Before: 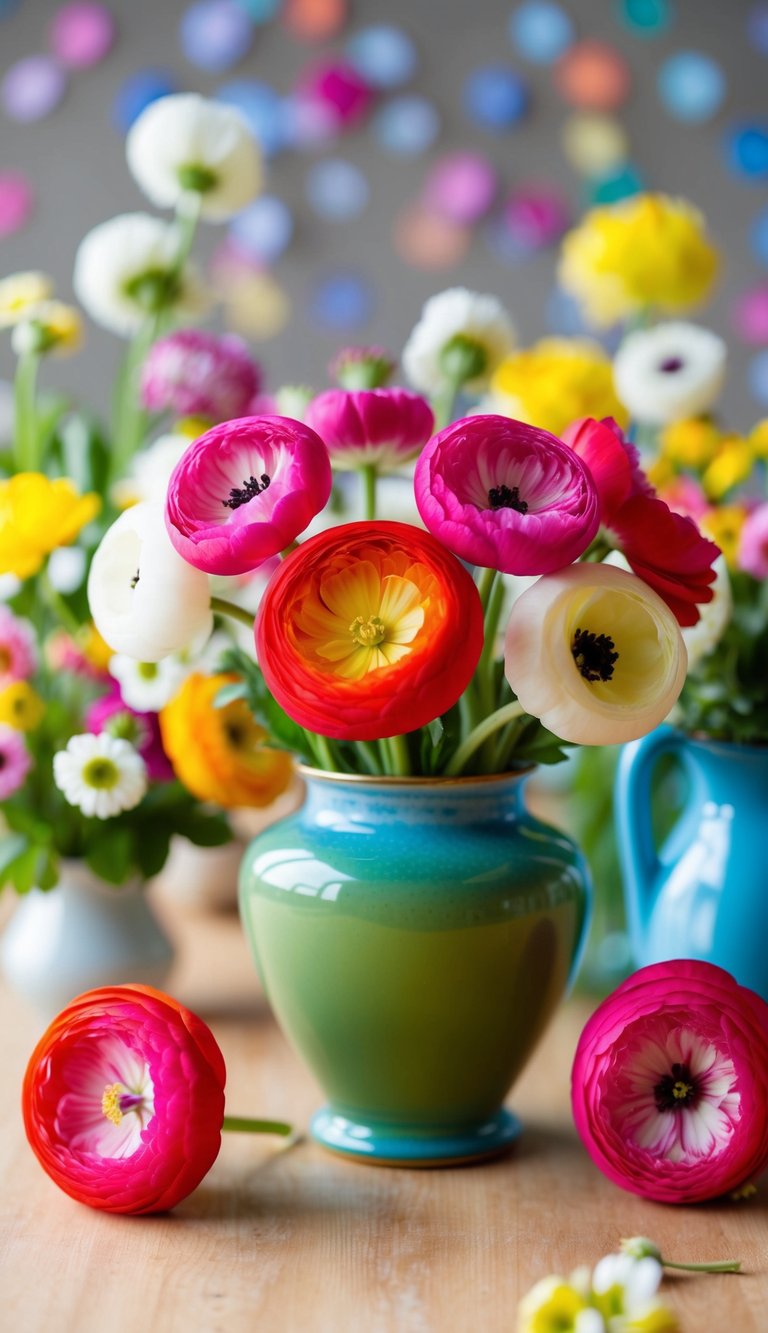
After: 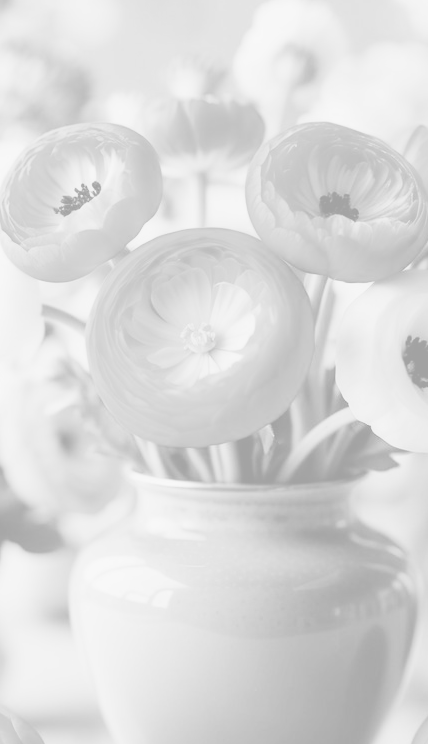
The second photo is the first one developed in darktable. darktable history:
filmic rgb: black relative exposure -7.5 EV, white relative exposure 5 EV, hardness 3.31, contrast 1.3, contrast in shadows safe
crop and rotate: left 22.13%, top 22.054%, right 22.026%, bottom 22.102%
colorize: hue 331.2°, saturation 75%, source mix 30.28%, lightness 70.52%, version 1
monochrome: a 32, b 64, size 2.3, highlights 1
exposure: exposure 0.95 EV, compensate highlight preservation false
